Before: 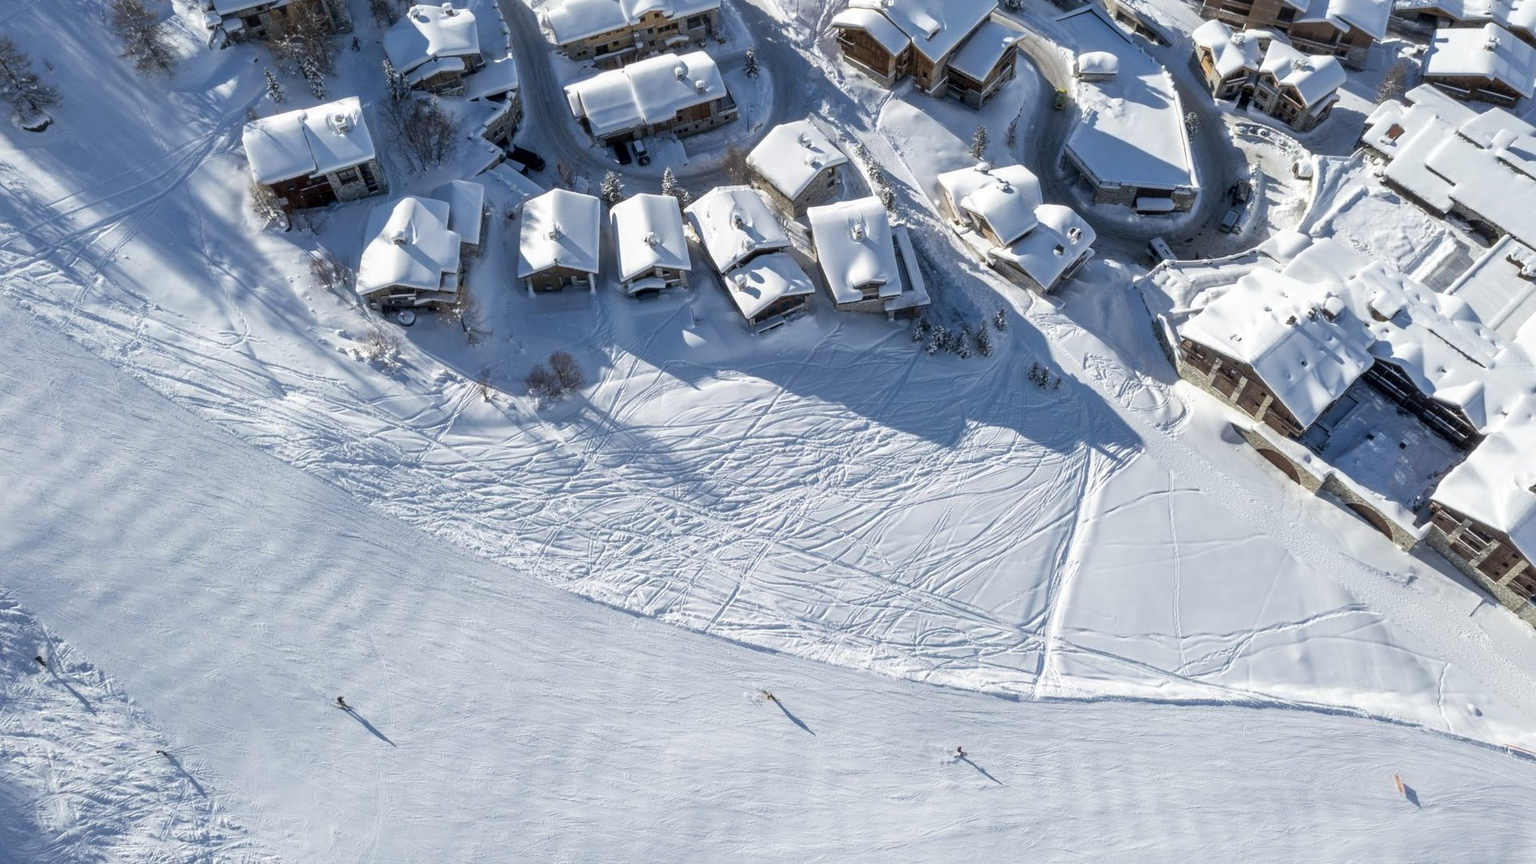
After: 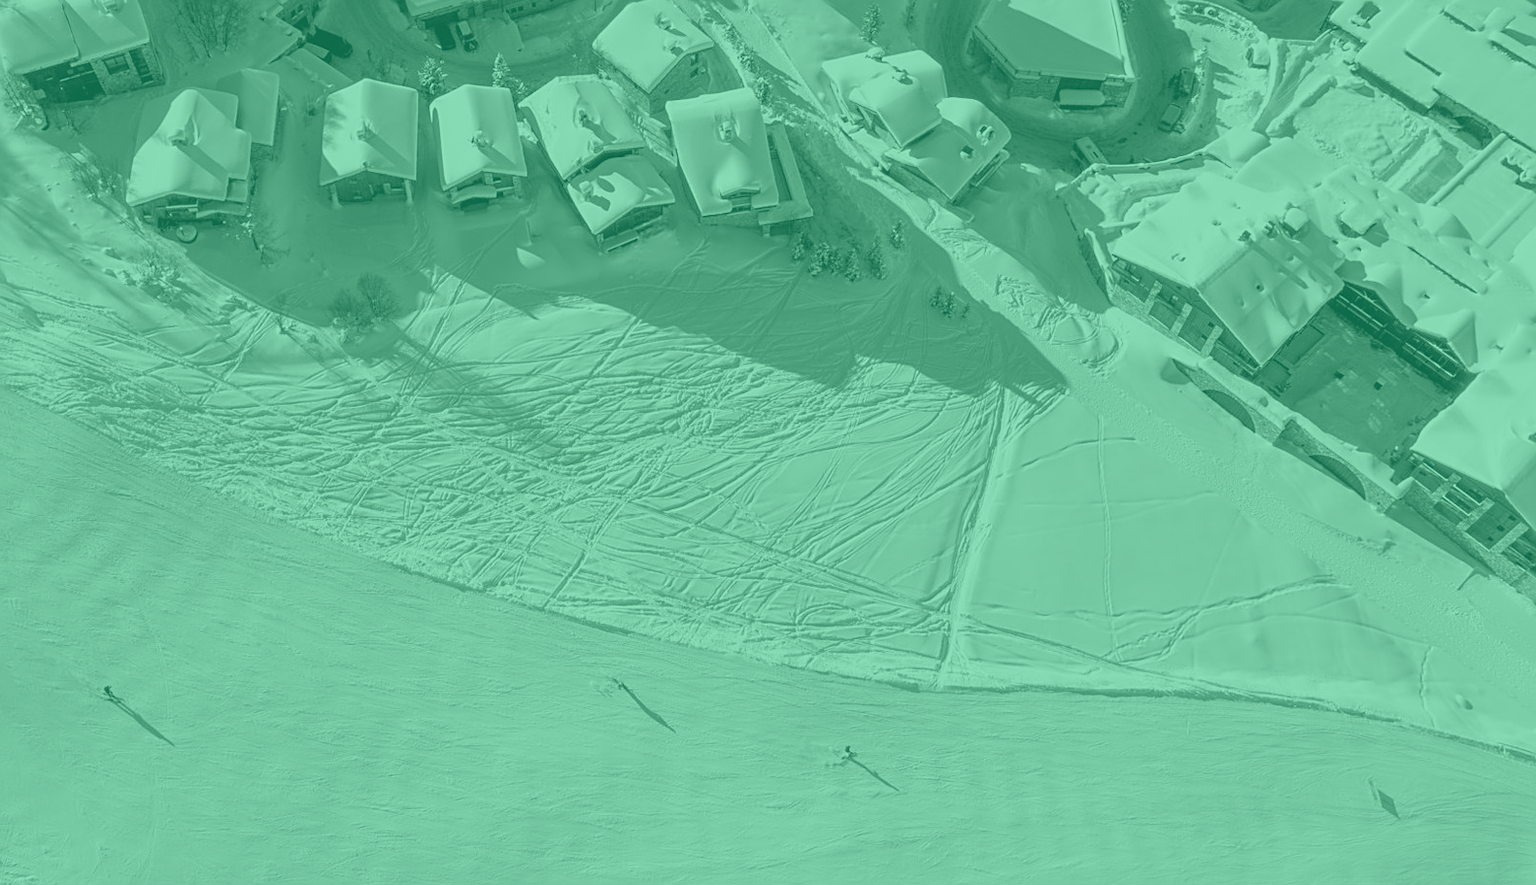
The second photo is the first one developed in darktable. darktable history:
crop: left 16.315%, top 14.246%
sharpen: on, module defaults
contrast brightness saturation: contrast -0.15, brightness 0.05, saturation -0.12
velvia: strength 15%
colorize: hue 147.6°, saturation 65%, lightness 21.64%
